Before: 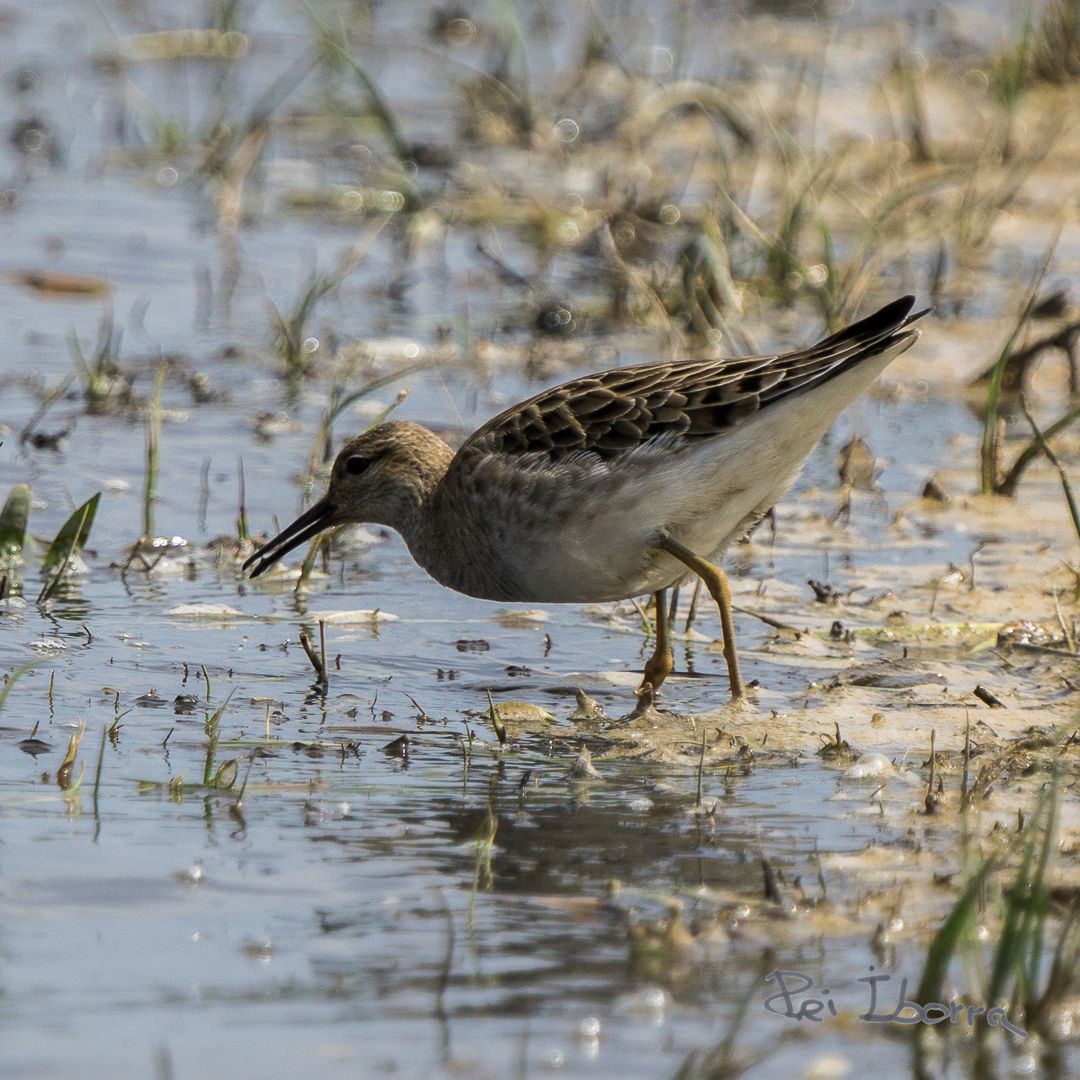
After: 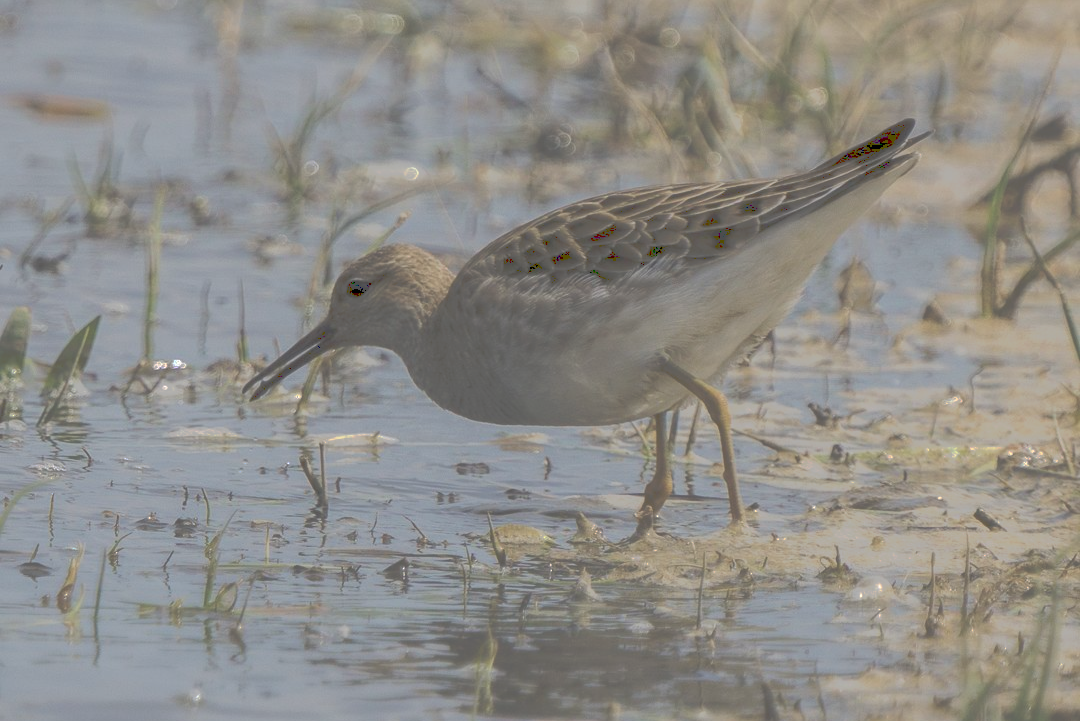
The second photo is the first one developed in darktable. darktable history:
crop: top 16.447%, bottom 16.762%
velvia: on, module defaults
tone curve: curves: ch0 [(0, 0) (0.003, 0.322) (0.011, 0.327) (0.025, 0.345) (0.044, 0.365) (0.069, 0.378) (0.1, 0.391) (0.136, 0.403) (0.177, 0.412) (0.224, 0.429) (0.277, 0.448) (0.335, 0.474) (0.399, 0.503) (0.468, 0.537) (0.543, 0.57) (0.623, 0.61) (0.709, 0.653) (0.801, 0.699) (0.898, 0.75) (1, 1)], preserve colors none
